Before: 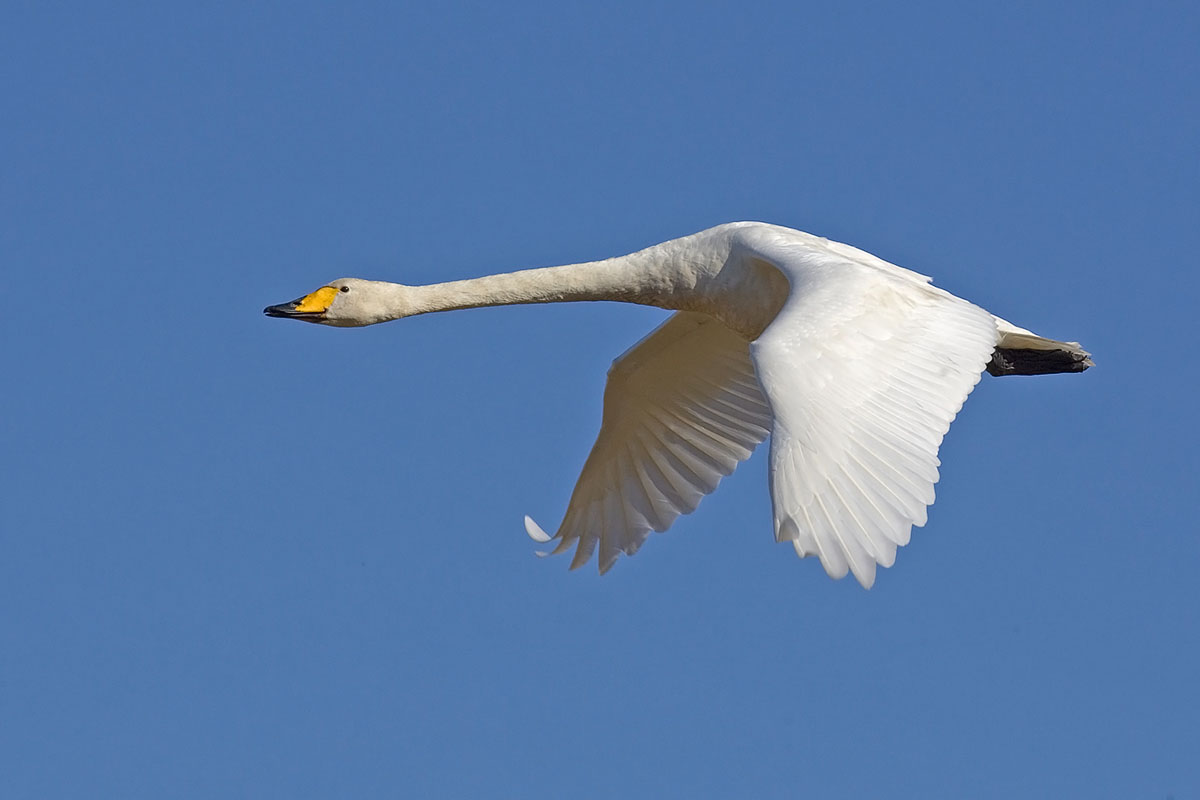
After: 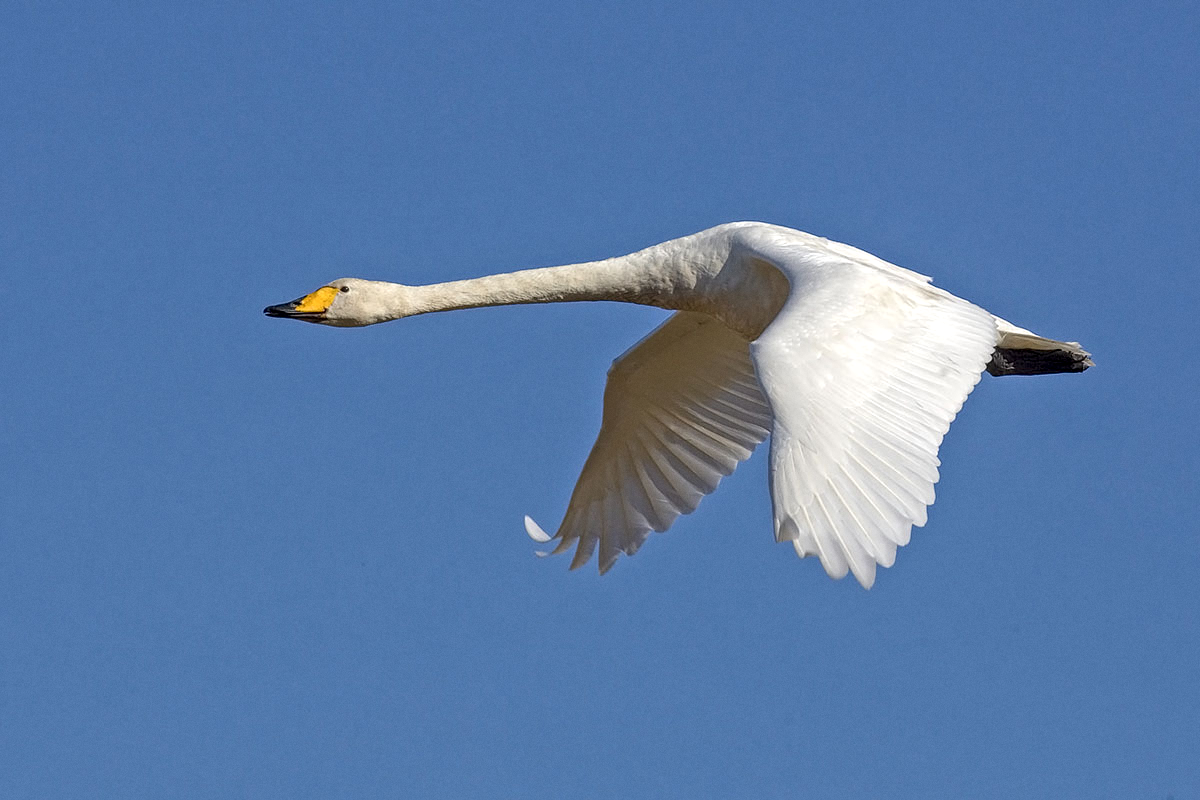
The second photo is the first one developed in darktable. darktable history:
grain: coarseness 0.09 ISO, strength 10%
local contrast: highlights 40%, shadows 60%, detail 136%, midtone range 0.514
